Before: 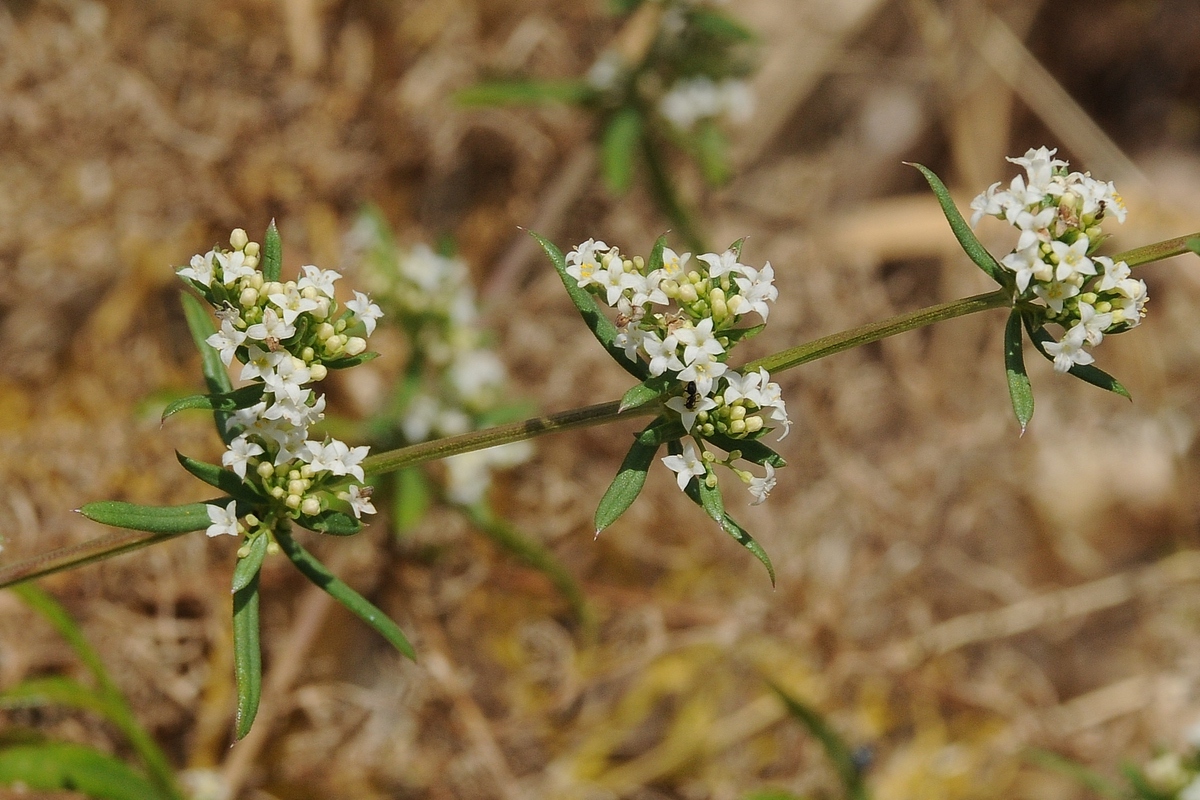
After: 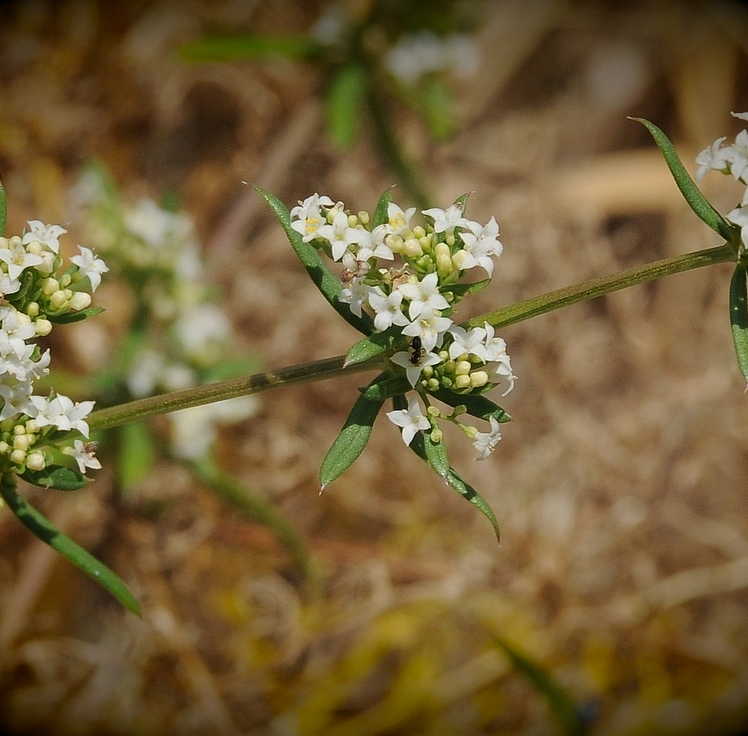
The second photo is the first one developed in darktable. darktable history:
crop and rotate: left 22.918%, top 5.629%, right 14.711%, bottom 2.247%
vignetting: fall-off start 98.29%, fall-off radius 100%, brightness -1, saturation 0.5, width/height ratio 1.428
